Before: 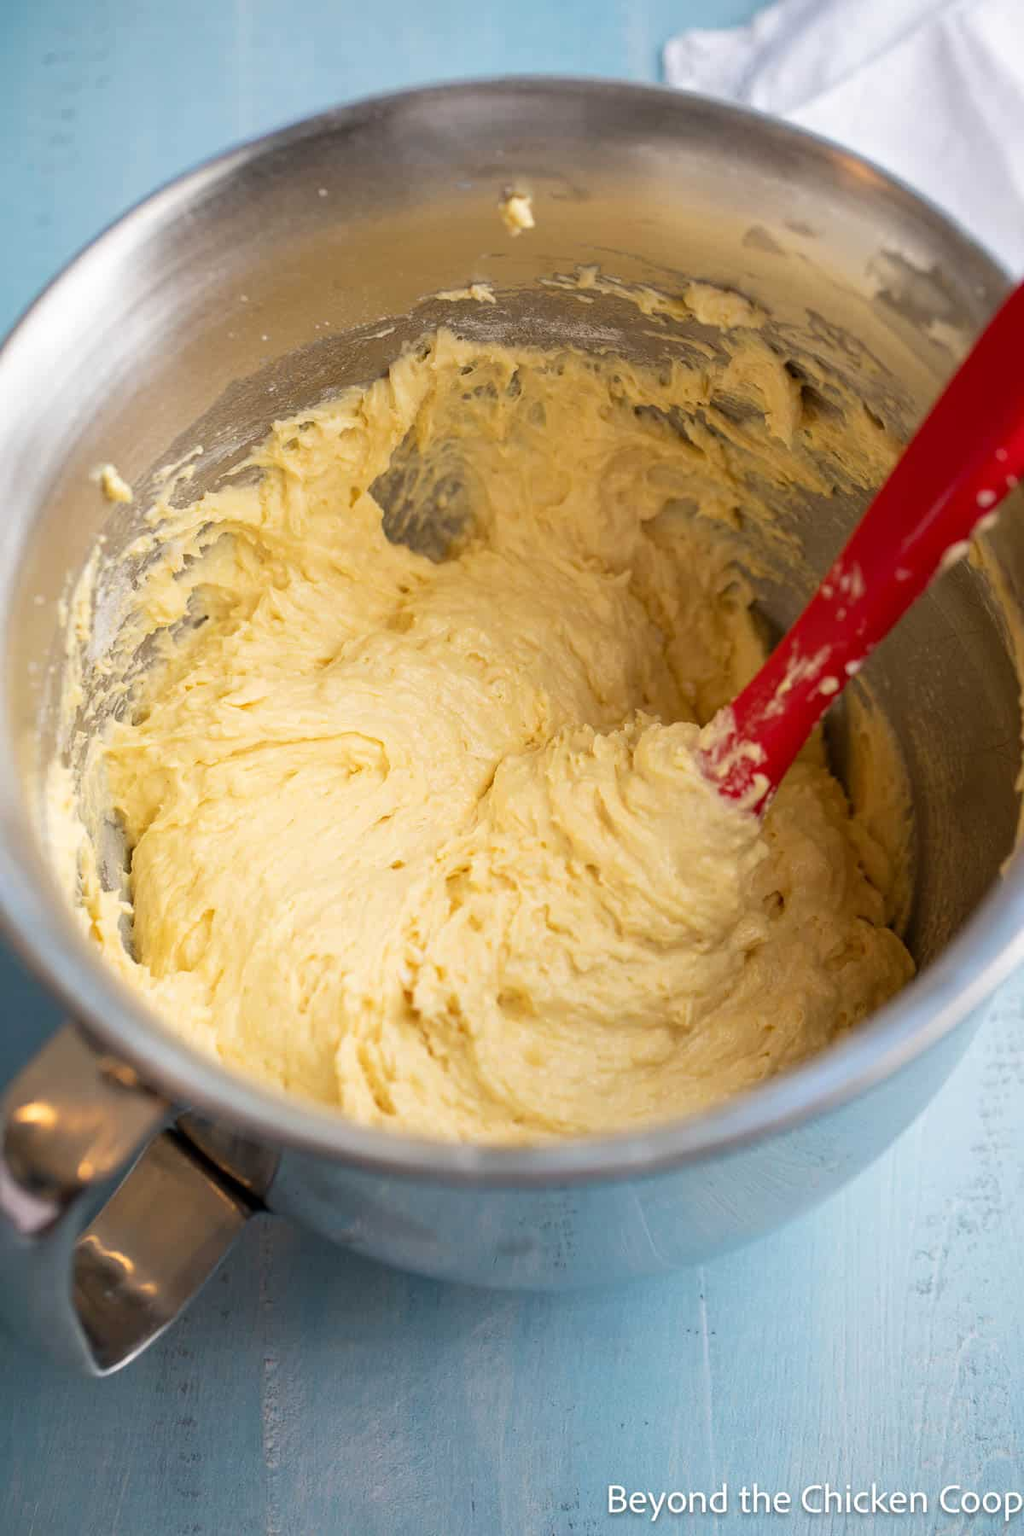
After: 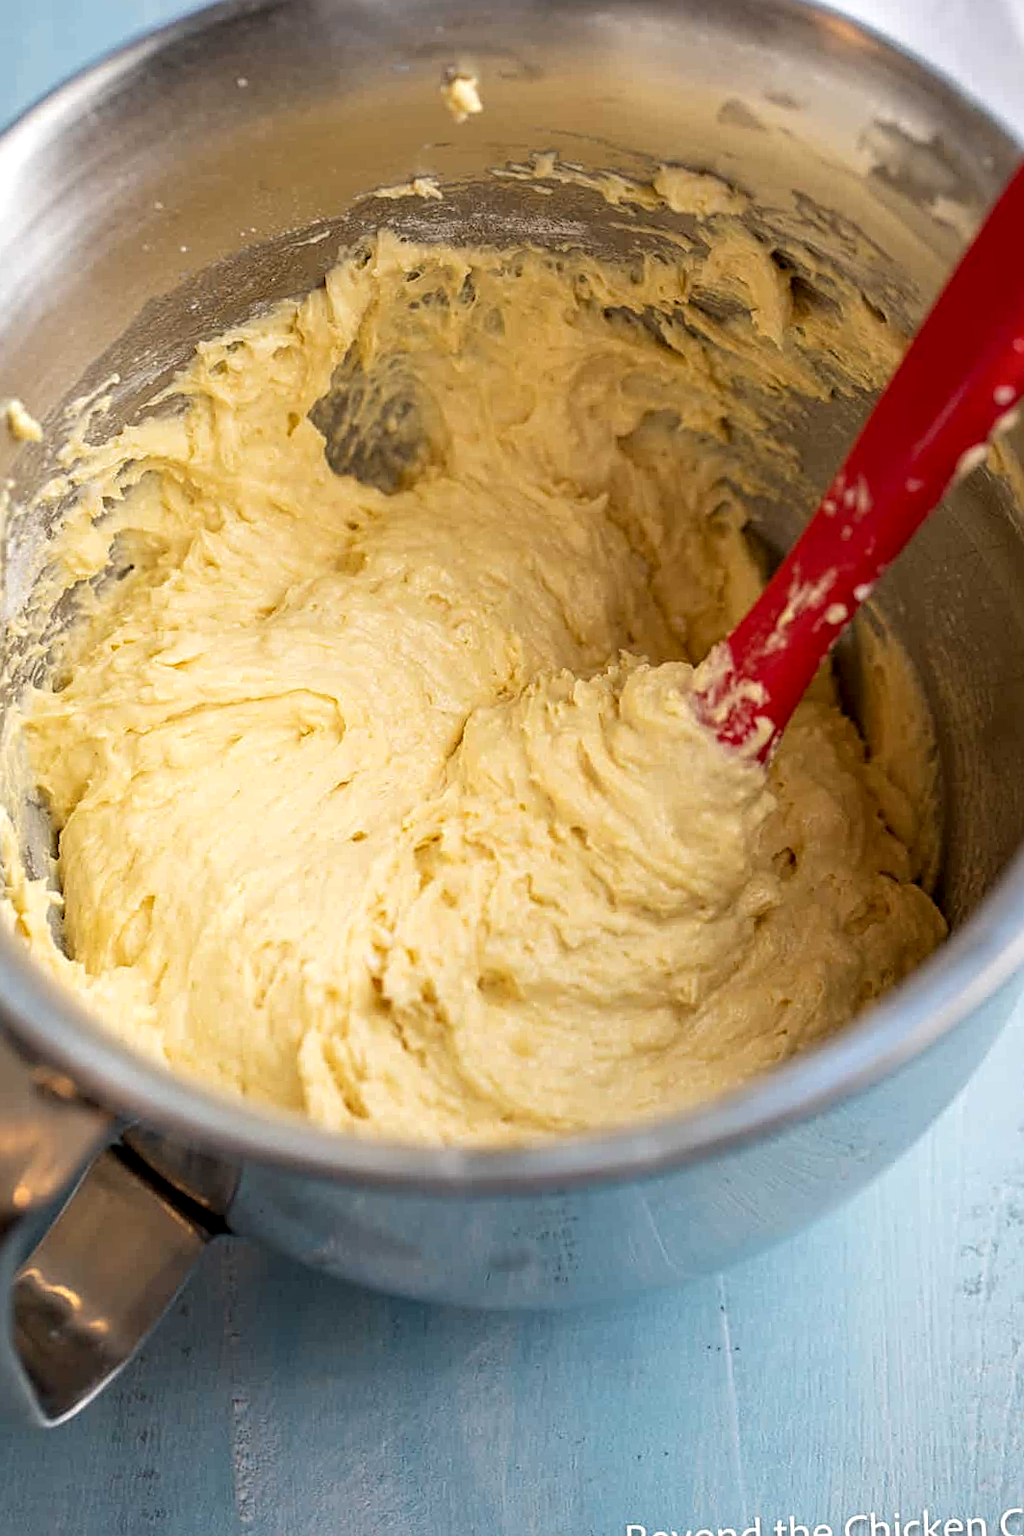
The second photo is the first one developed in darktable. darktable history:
local contrast: detail 130%
sharpen: on, module defaults
crop and rotate: angle 2.45°, left 5.587%, top 5.704%
